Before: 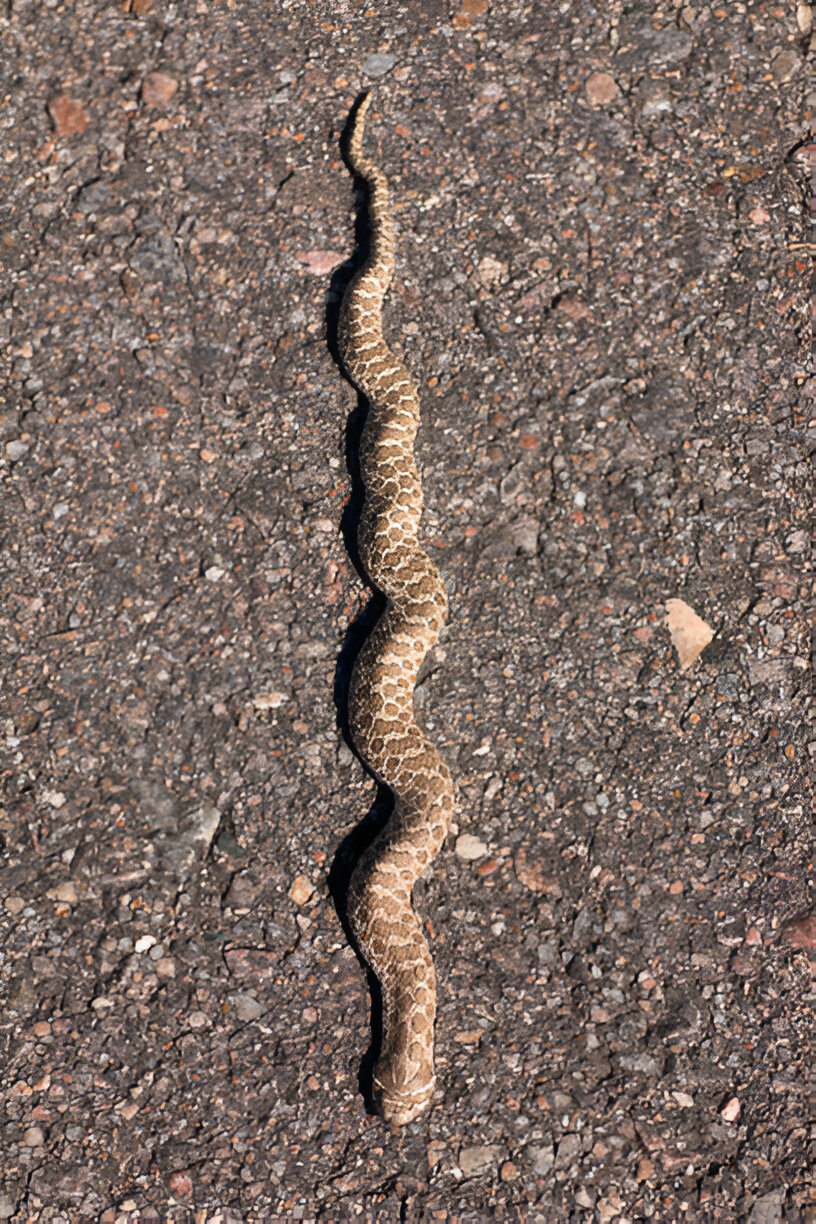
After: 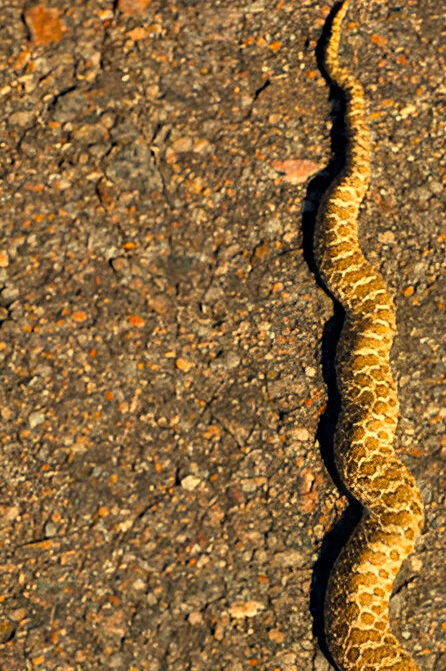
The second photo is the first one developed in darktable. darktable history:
haze removal: compatibility mode true, adaptive false
crop and rotate: left 3.047%, top 7.509%, right 42.236%, bottom 37.598%
shadows and highlights: low approximation 0.01, soften with gaussian
color balance rgb: linear chroma grading › global chroma 10%, perceptual saturation grading › global saturation 30%, global vibrance 10%
white balance: red 1.08, blue 0.791
